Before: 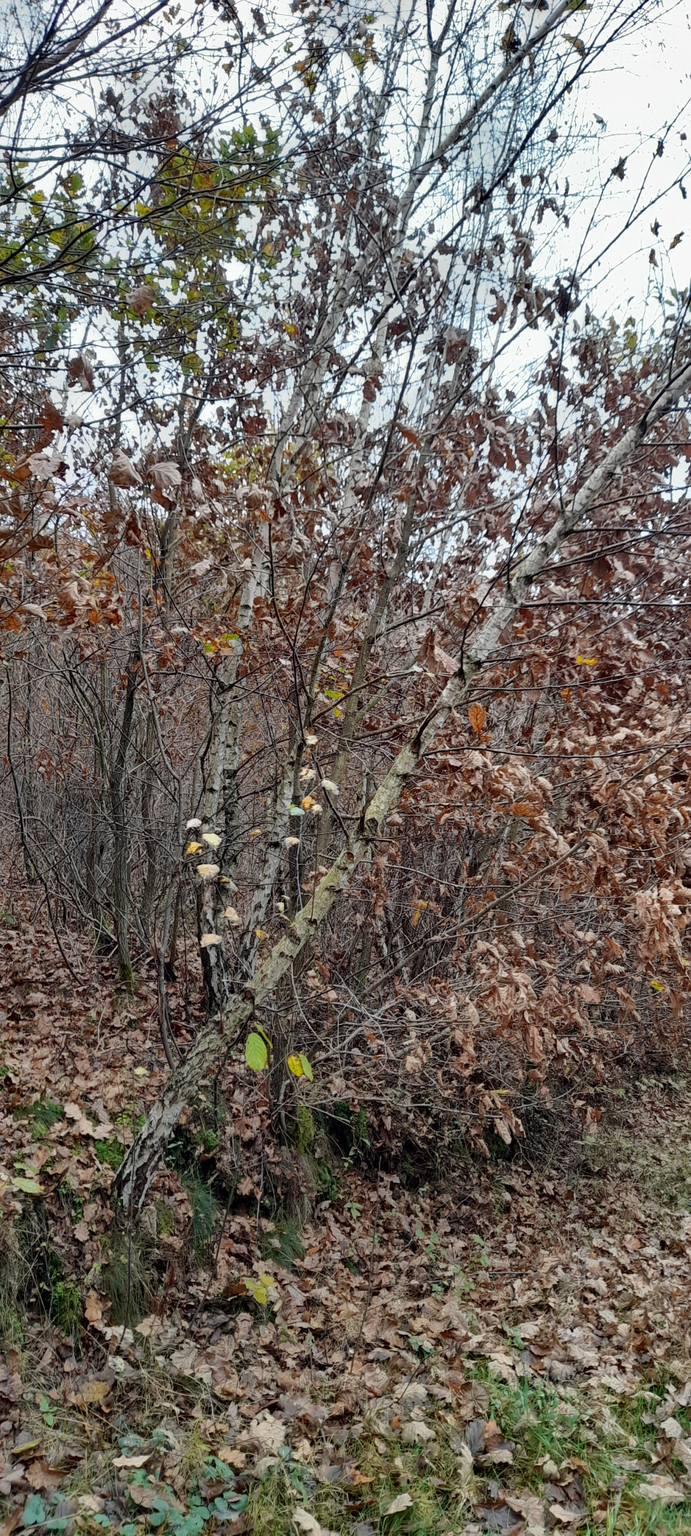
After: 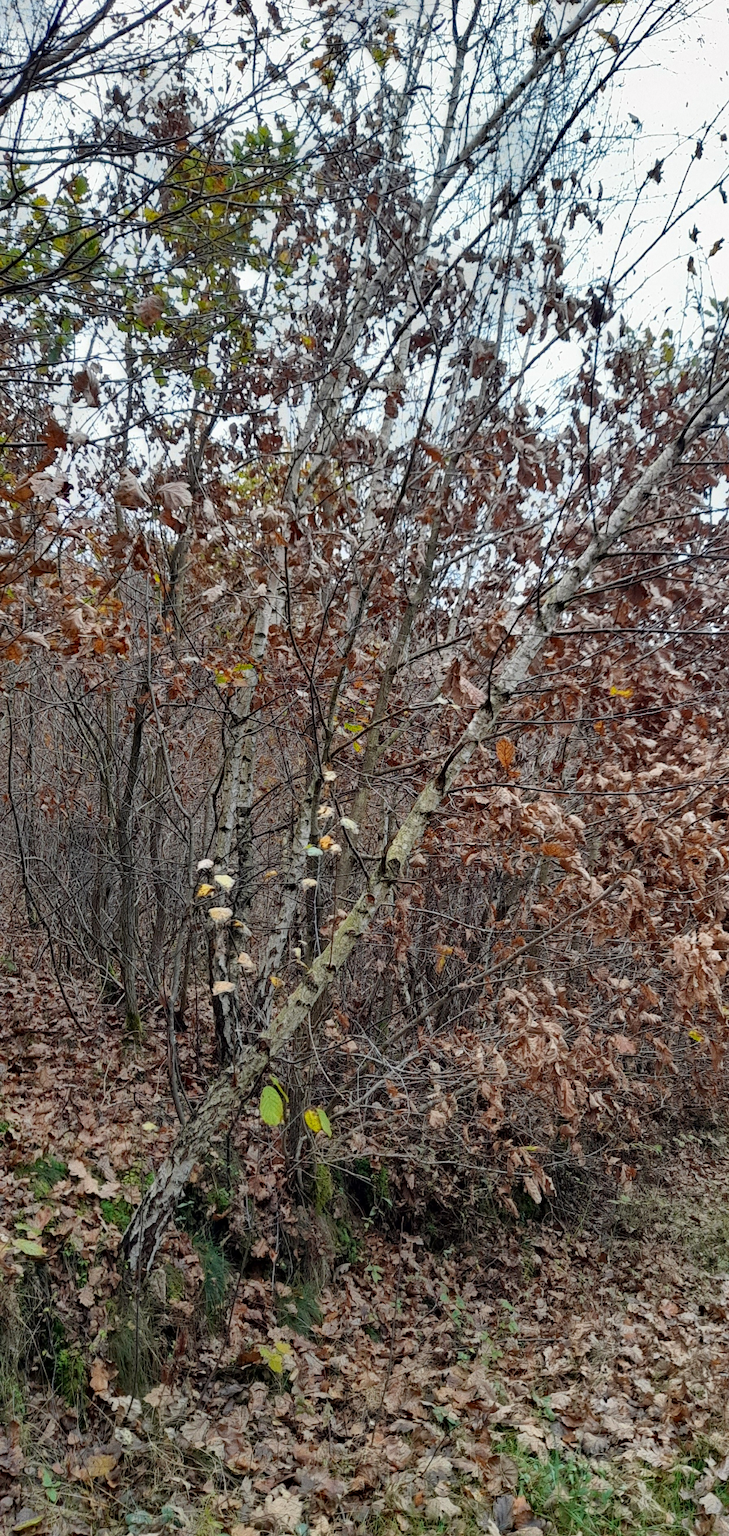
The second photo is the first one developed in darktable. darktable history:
grain: coarseness 0.09 ISO
haze removal: compatibility mode true, adaptive false
crop: top 0.448%, right 0.264%, bottom 5.045%
